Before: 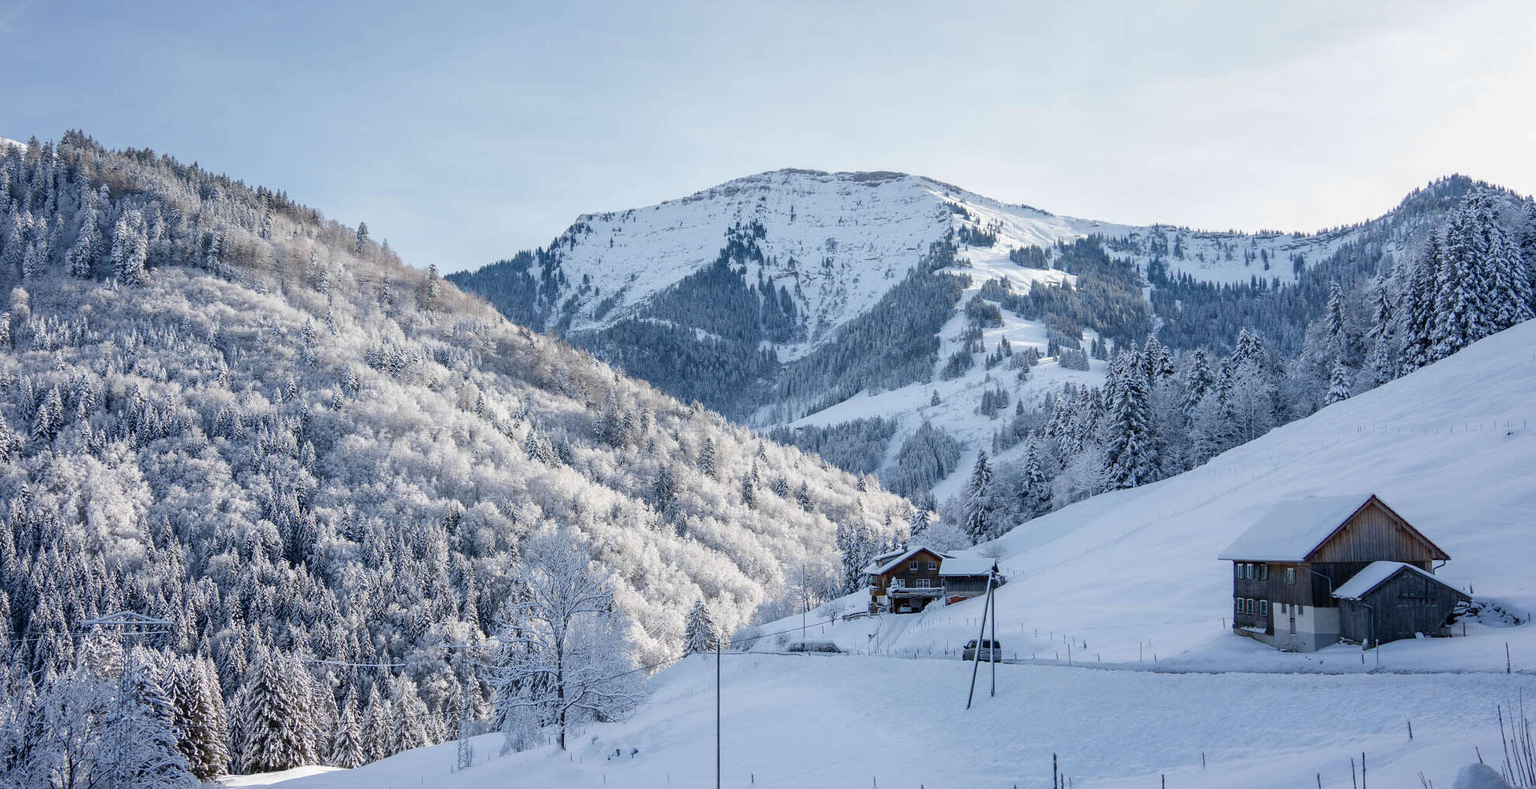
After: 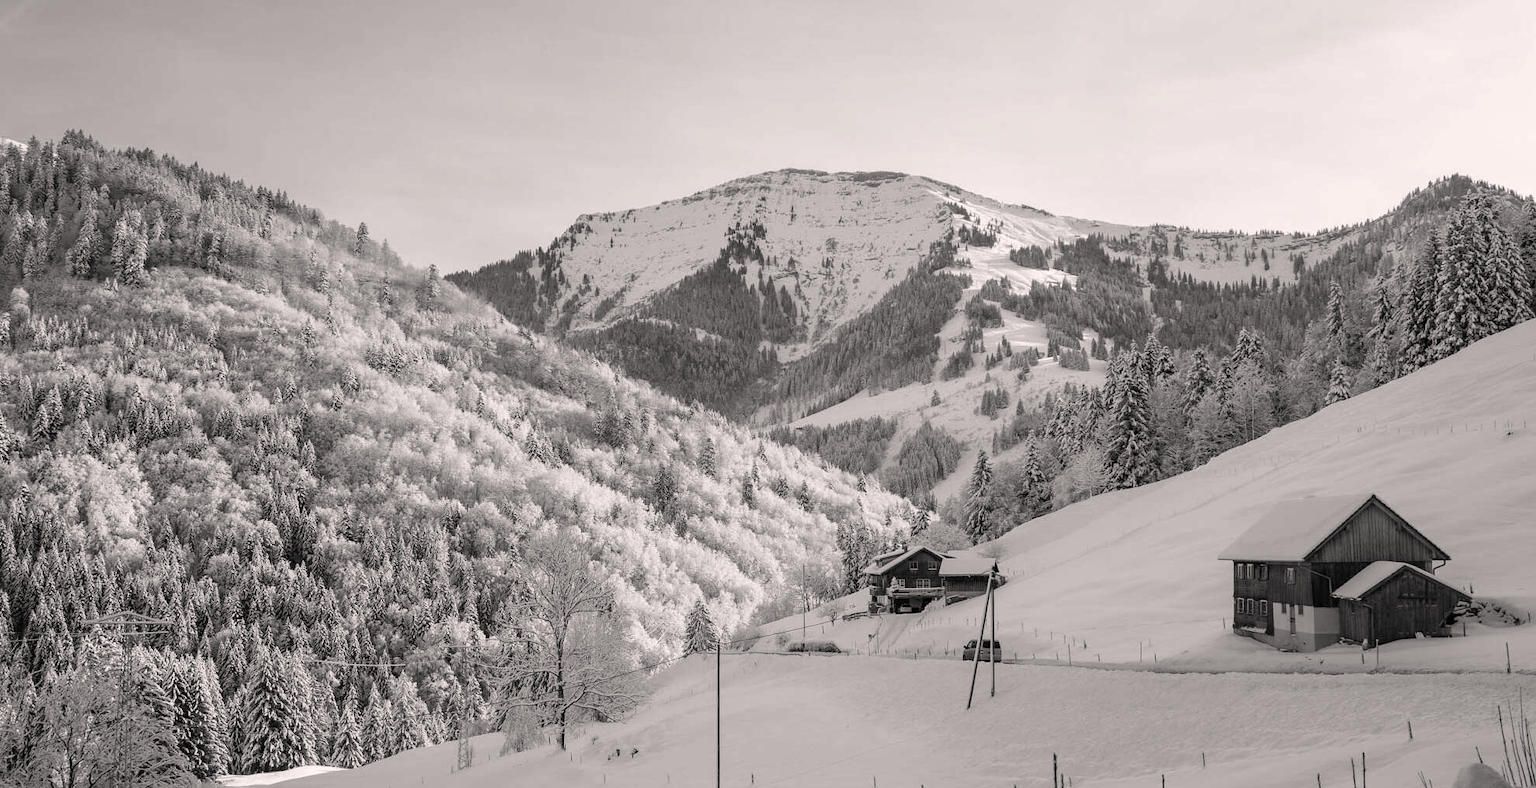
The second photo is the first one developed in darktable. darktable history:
color correction: highlights a* 3.22, highlights b* 1.93, saturation 1.19
contrast brightness saturation: saturation -1
white balance: red 0.976, blue 1.04
